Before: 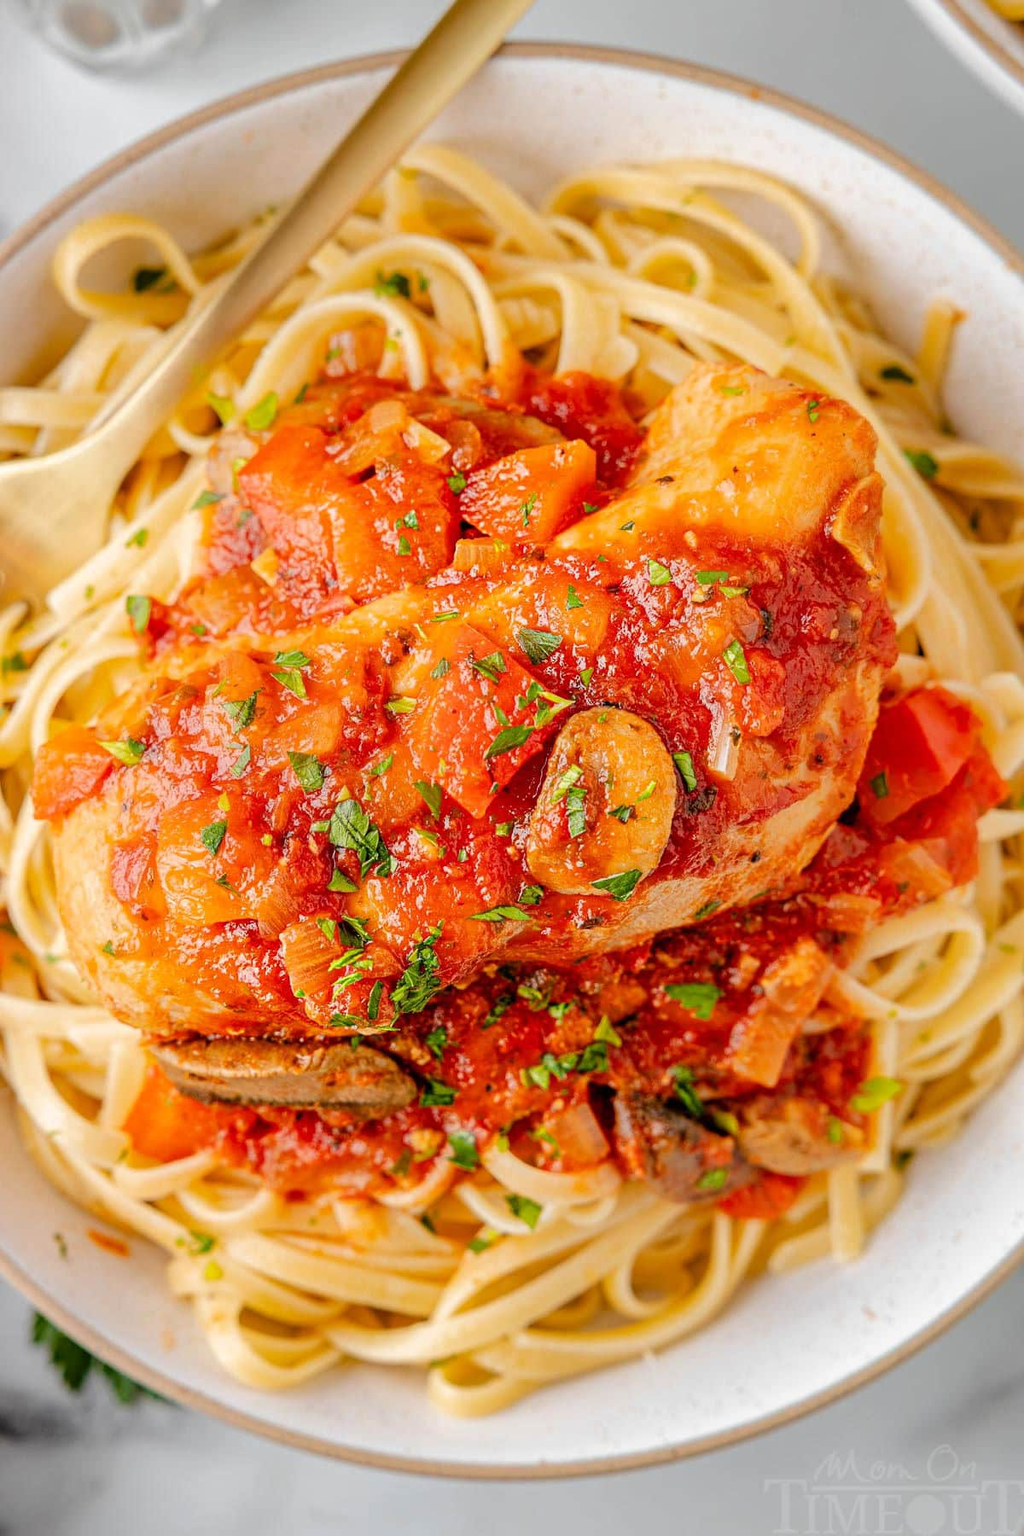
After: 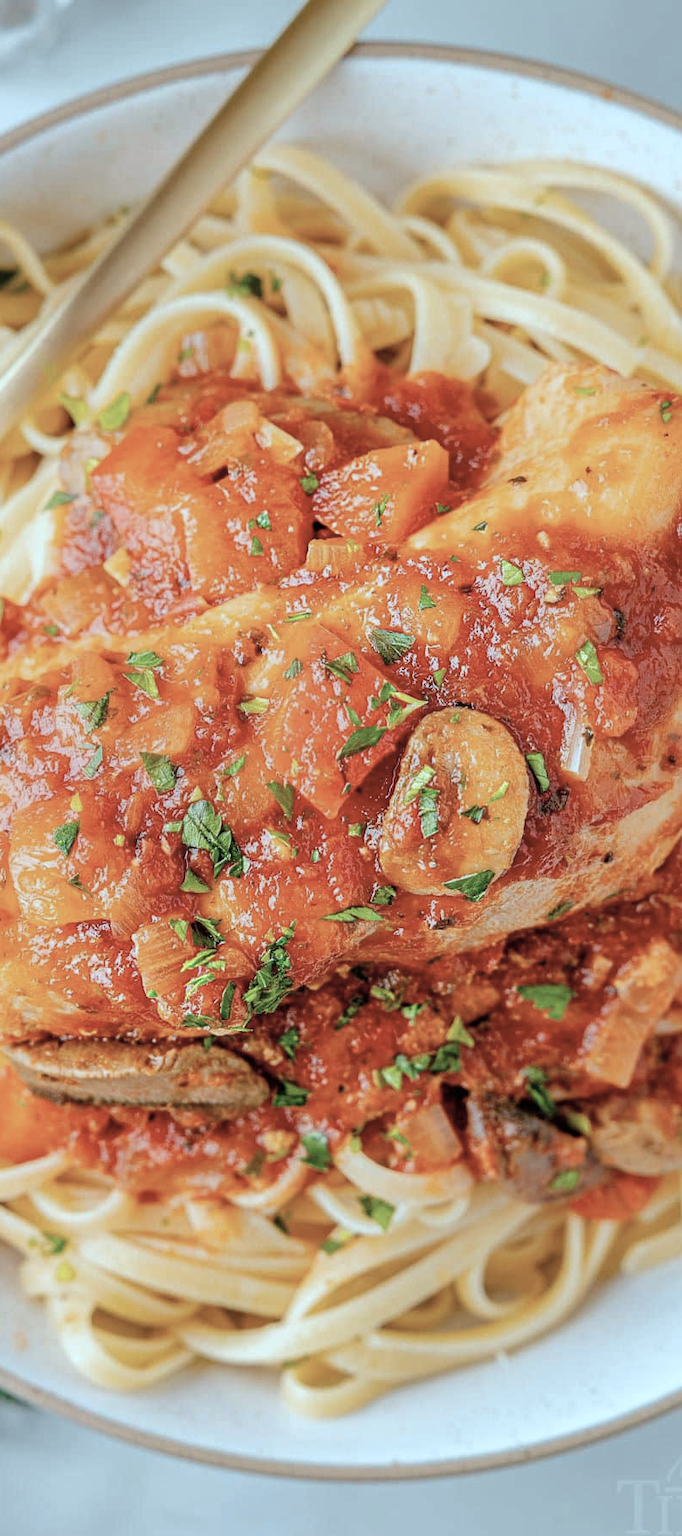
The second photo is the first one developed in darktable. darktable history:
crop and rotate: left 14.436%, right 18.898%
color correction: highlights a* -12.64, highlights b* -18.1, saturation 0.7
